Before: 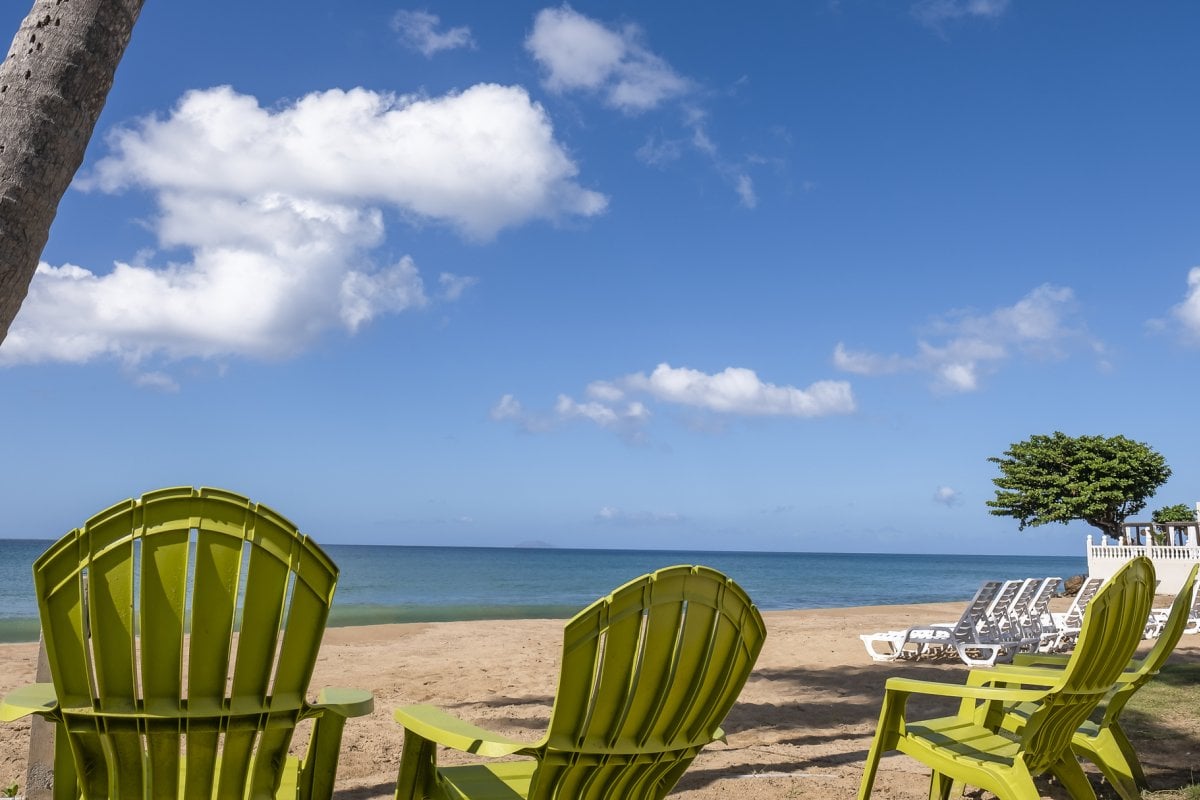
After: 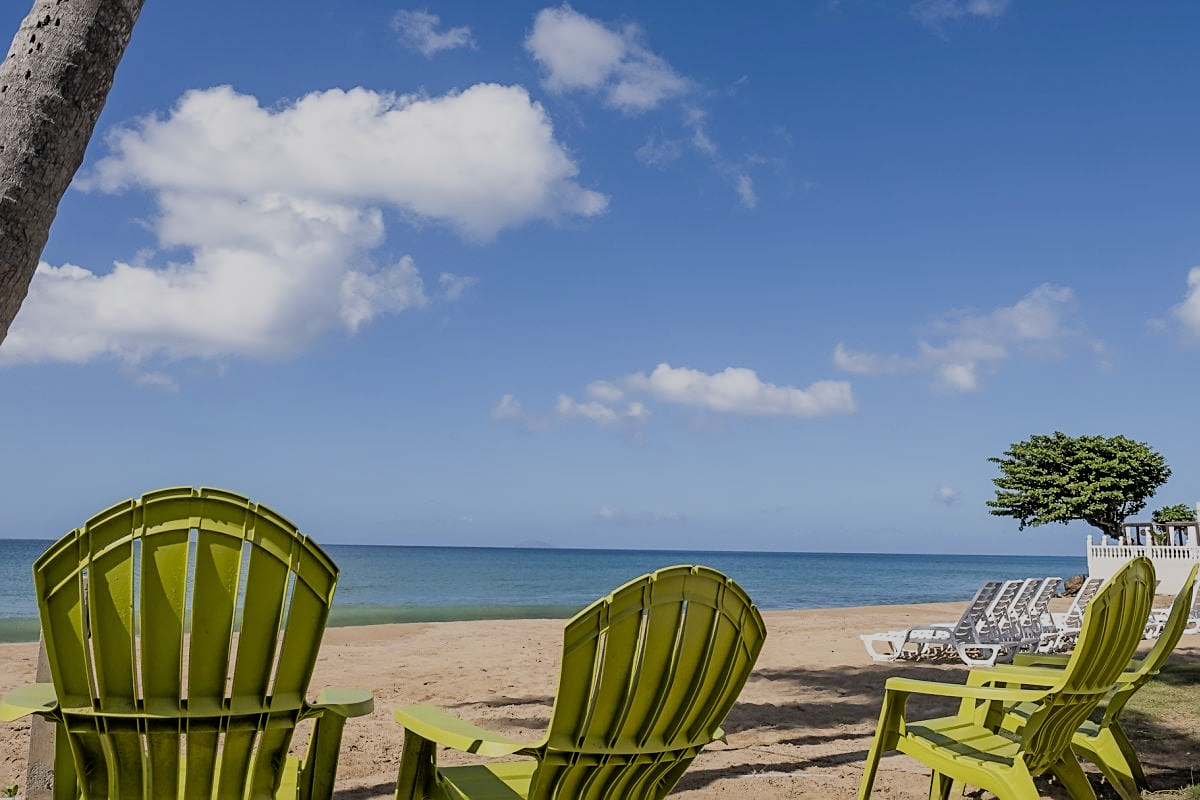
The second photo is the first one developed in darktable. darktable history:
filmic rgb: black relative exposure -7.36 EV, white relative exposure 5.05 EV, hardness 3.19
sharpen: on, module defaults
